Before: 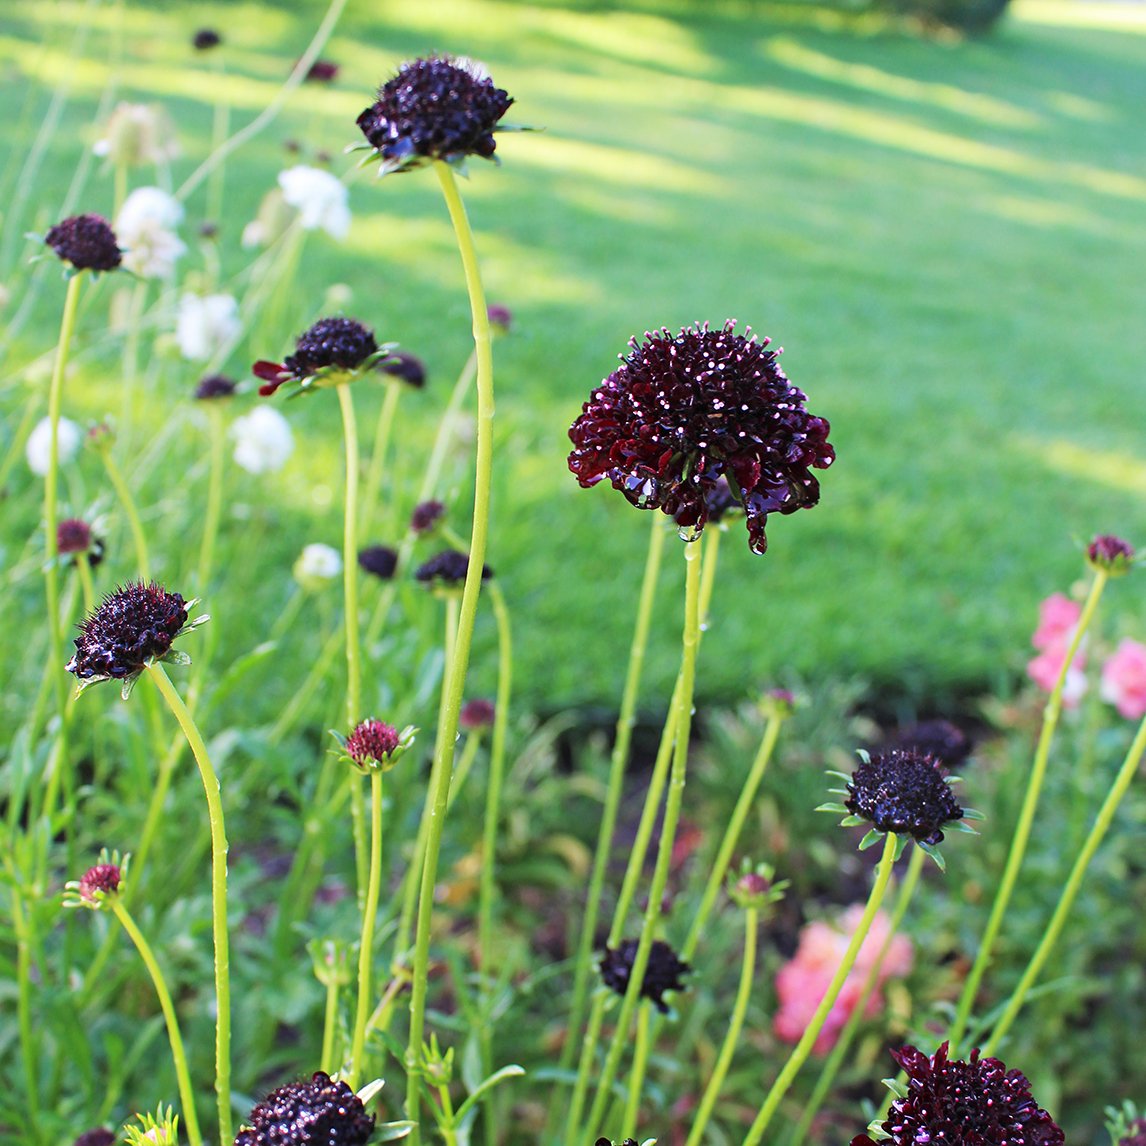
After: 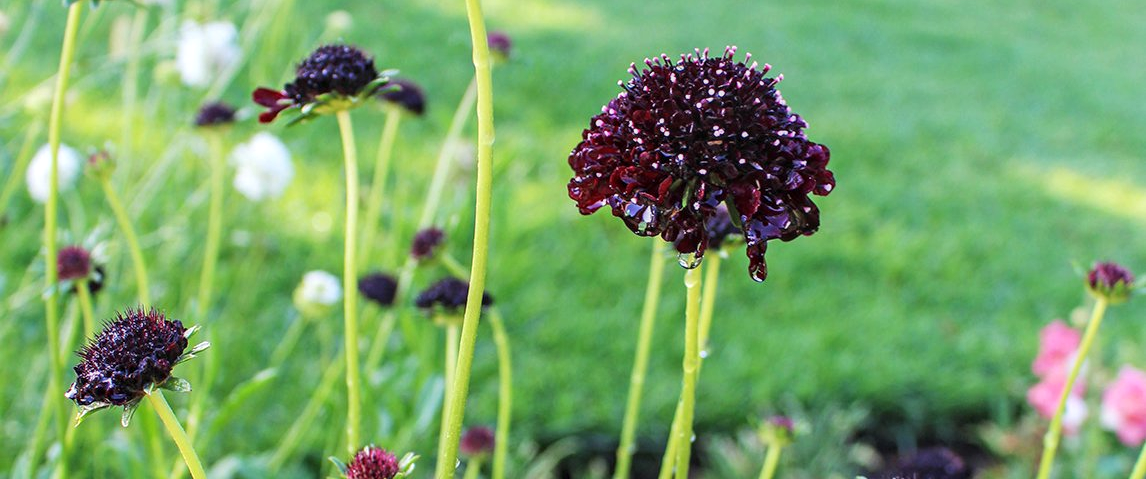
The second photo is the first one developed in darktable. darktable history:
local contrast: on, module defaults
crop and rotate: top 23.84%, bottom 34.294%
